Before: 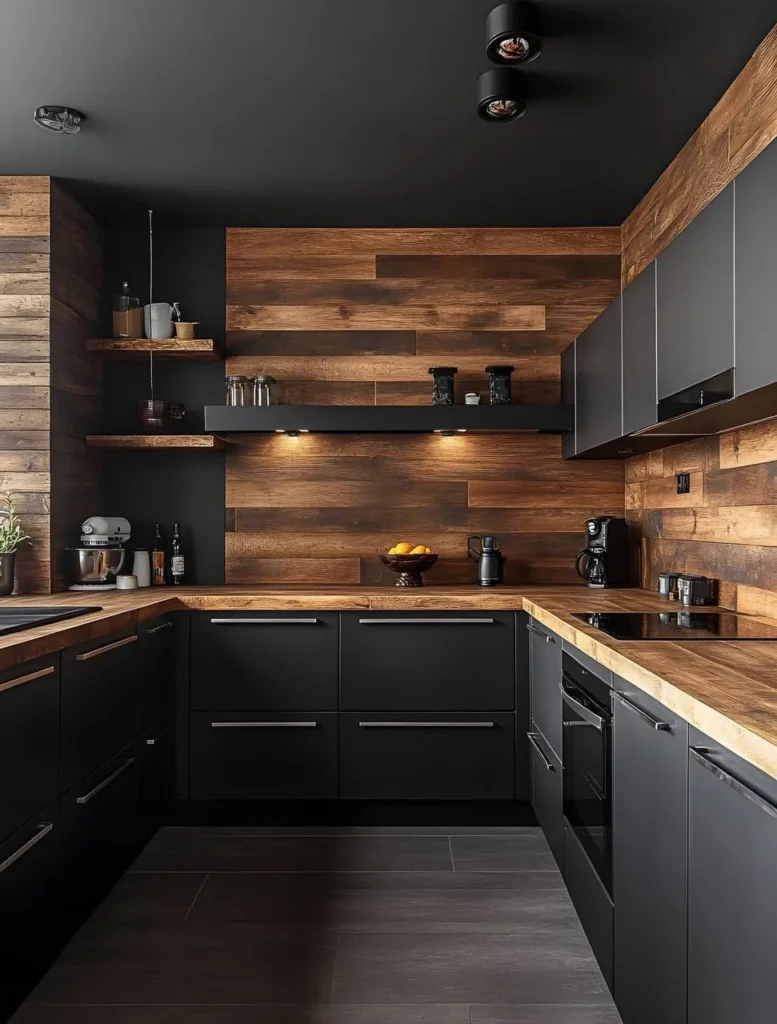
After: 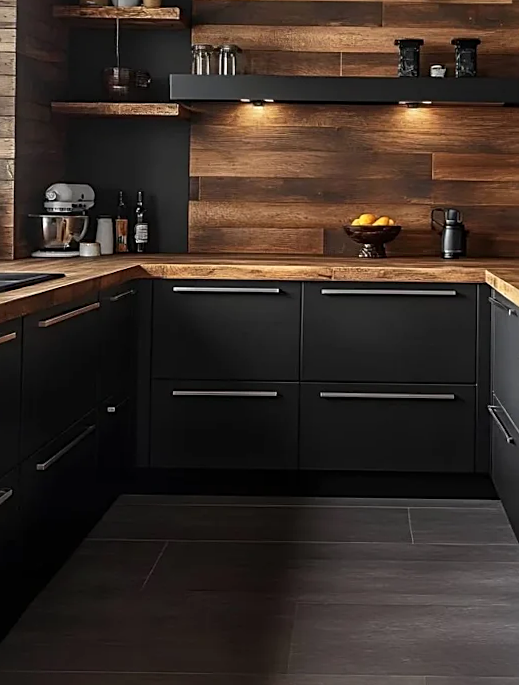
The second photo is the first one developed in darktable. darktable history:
crop and rotate: angle -0.82°, left 3.85%, top 31.828%, right 27.992%
sharpen: on, module defaults
